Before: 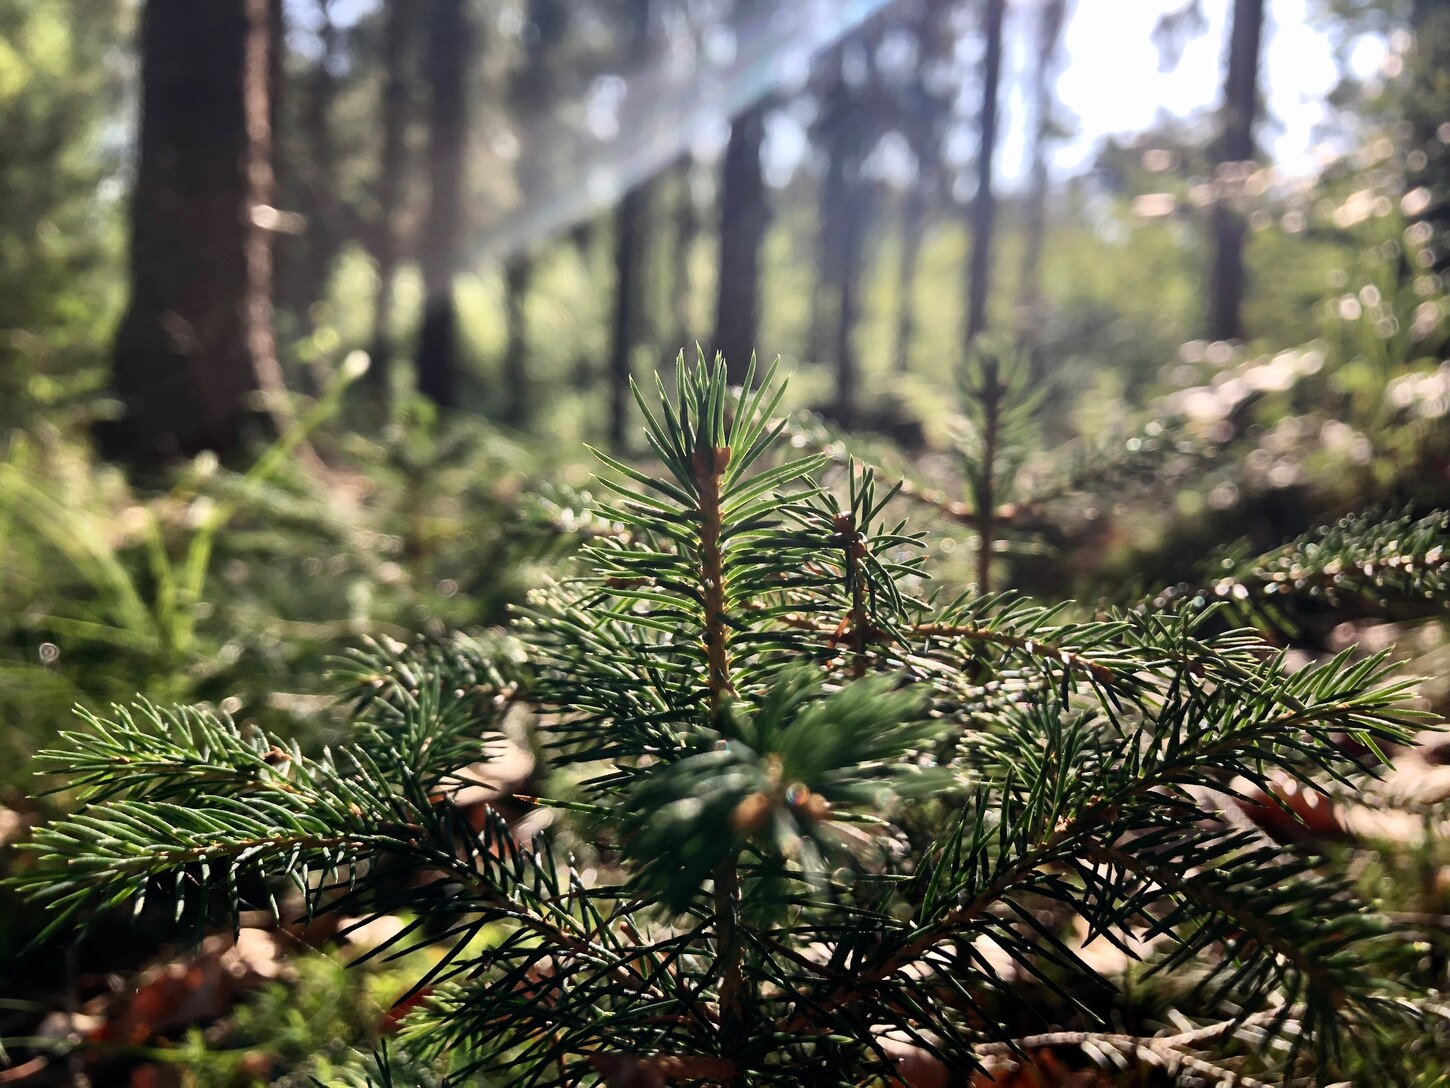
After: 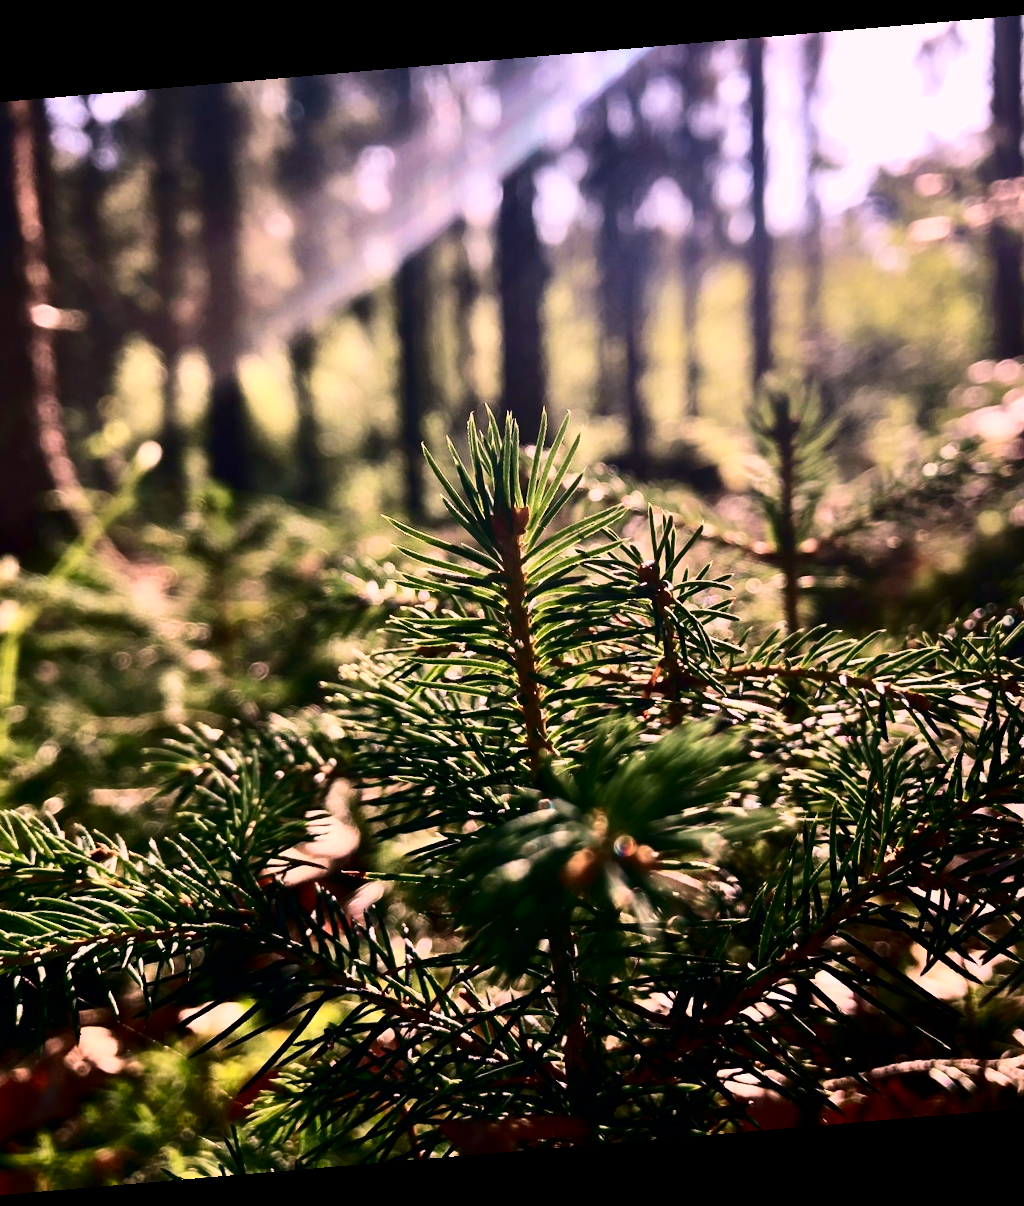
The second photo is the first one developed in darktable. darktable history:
contrast brightness saturation: contrast 0.32, brightness -0.08, saturation 0.17
color correction: highlights a* 14.52, highlights b* 4.84
white balance: red 1.004, blue 1.024
crop and rotate: left 15.446%, right 17.836%
rotate and perspective: rotation -4.86°, automatic cropping off
velvia: on, module defaults
